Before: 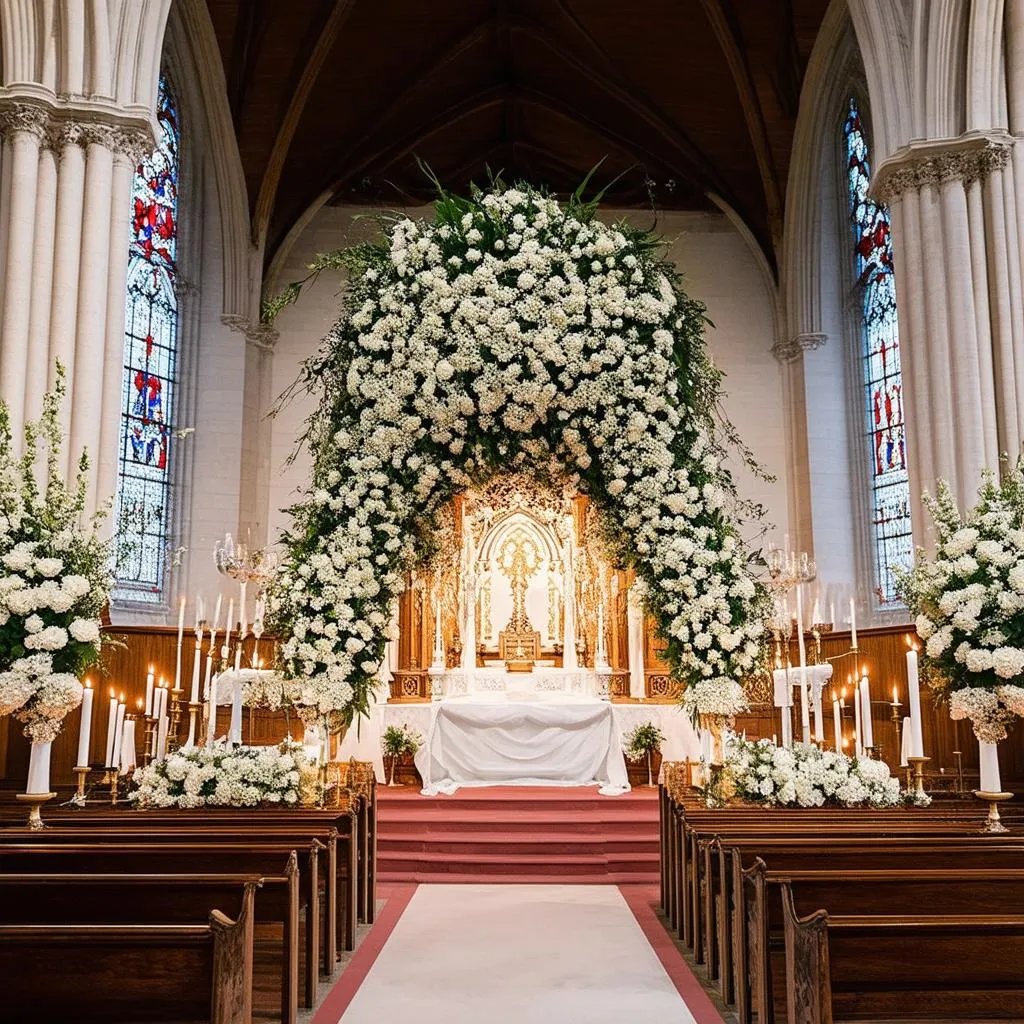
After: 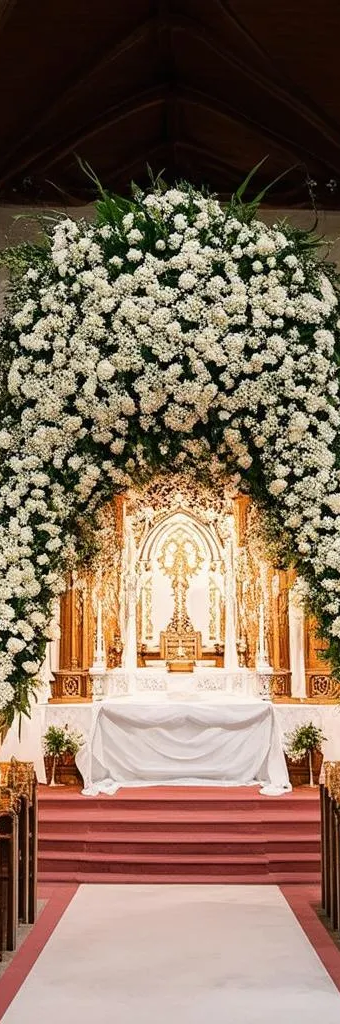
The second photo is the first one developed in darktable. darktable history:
crop: left 33.119%, right 33.656%
